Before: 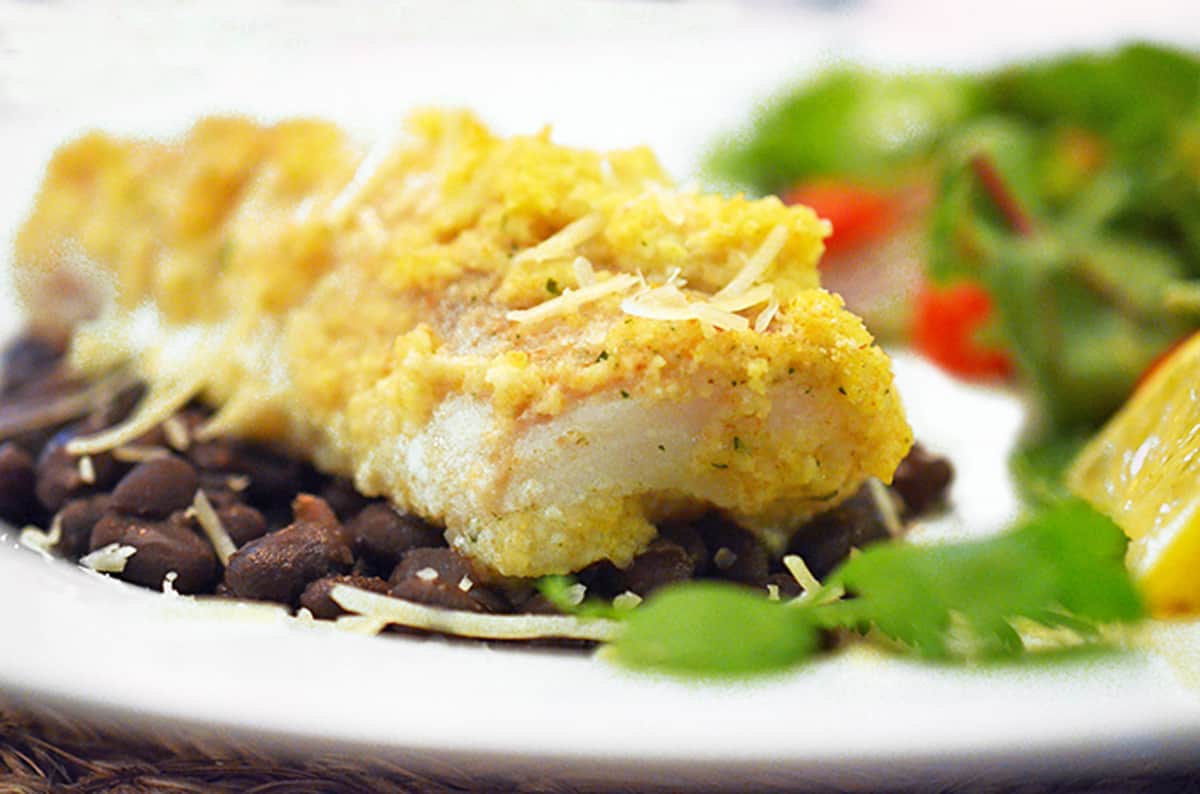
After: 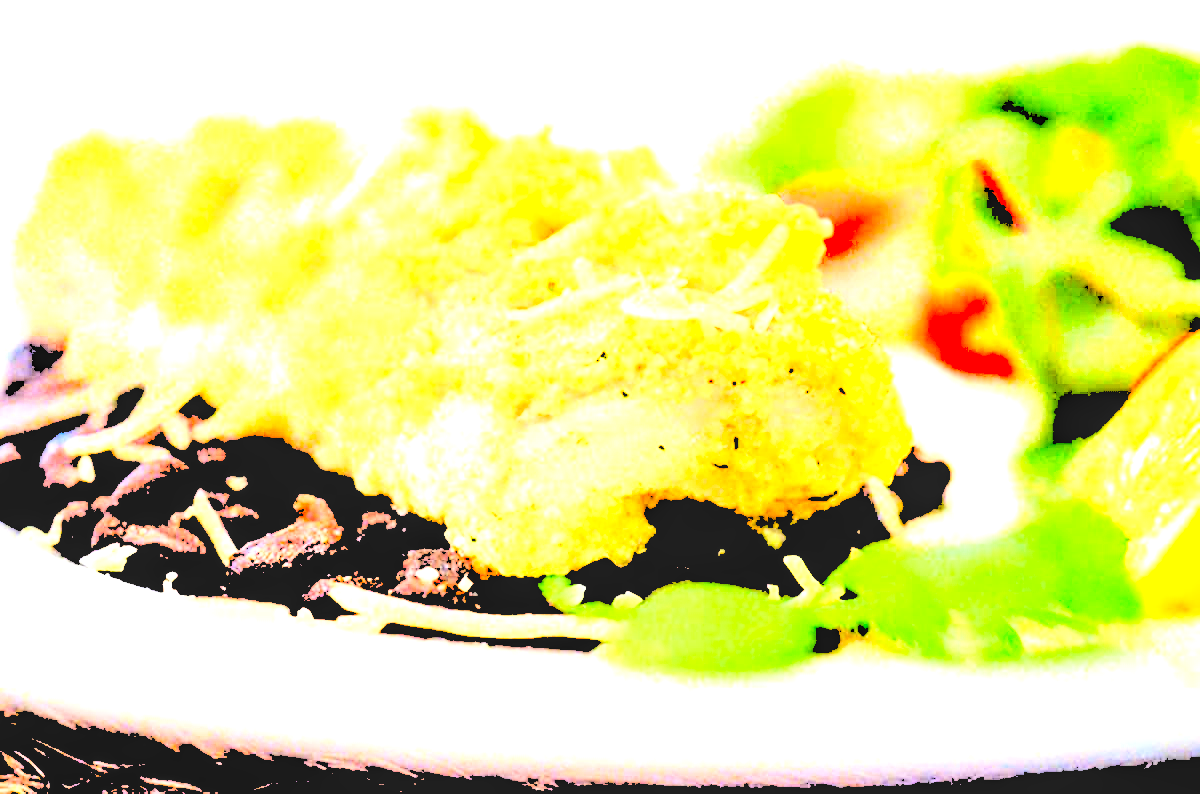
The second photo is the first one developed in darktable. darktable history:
levels: levels [0.246, 0.256, 0.506]
local contrast: detail 130%
contrast brightness saturation: contrast 0.396, brightness 0.098, saturation 0.214
shadows and highlights: shadows 36.34, highlights -27.63, soften with gaussian
